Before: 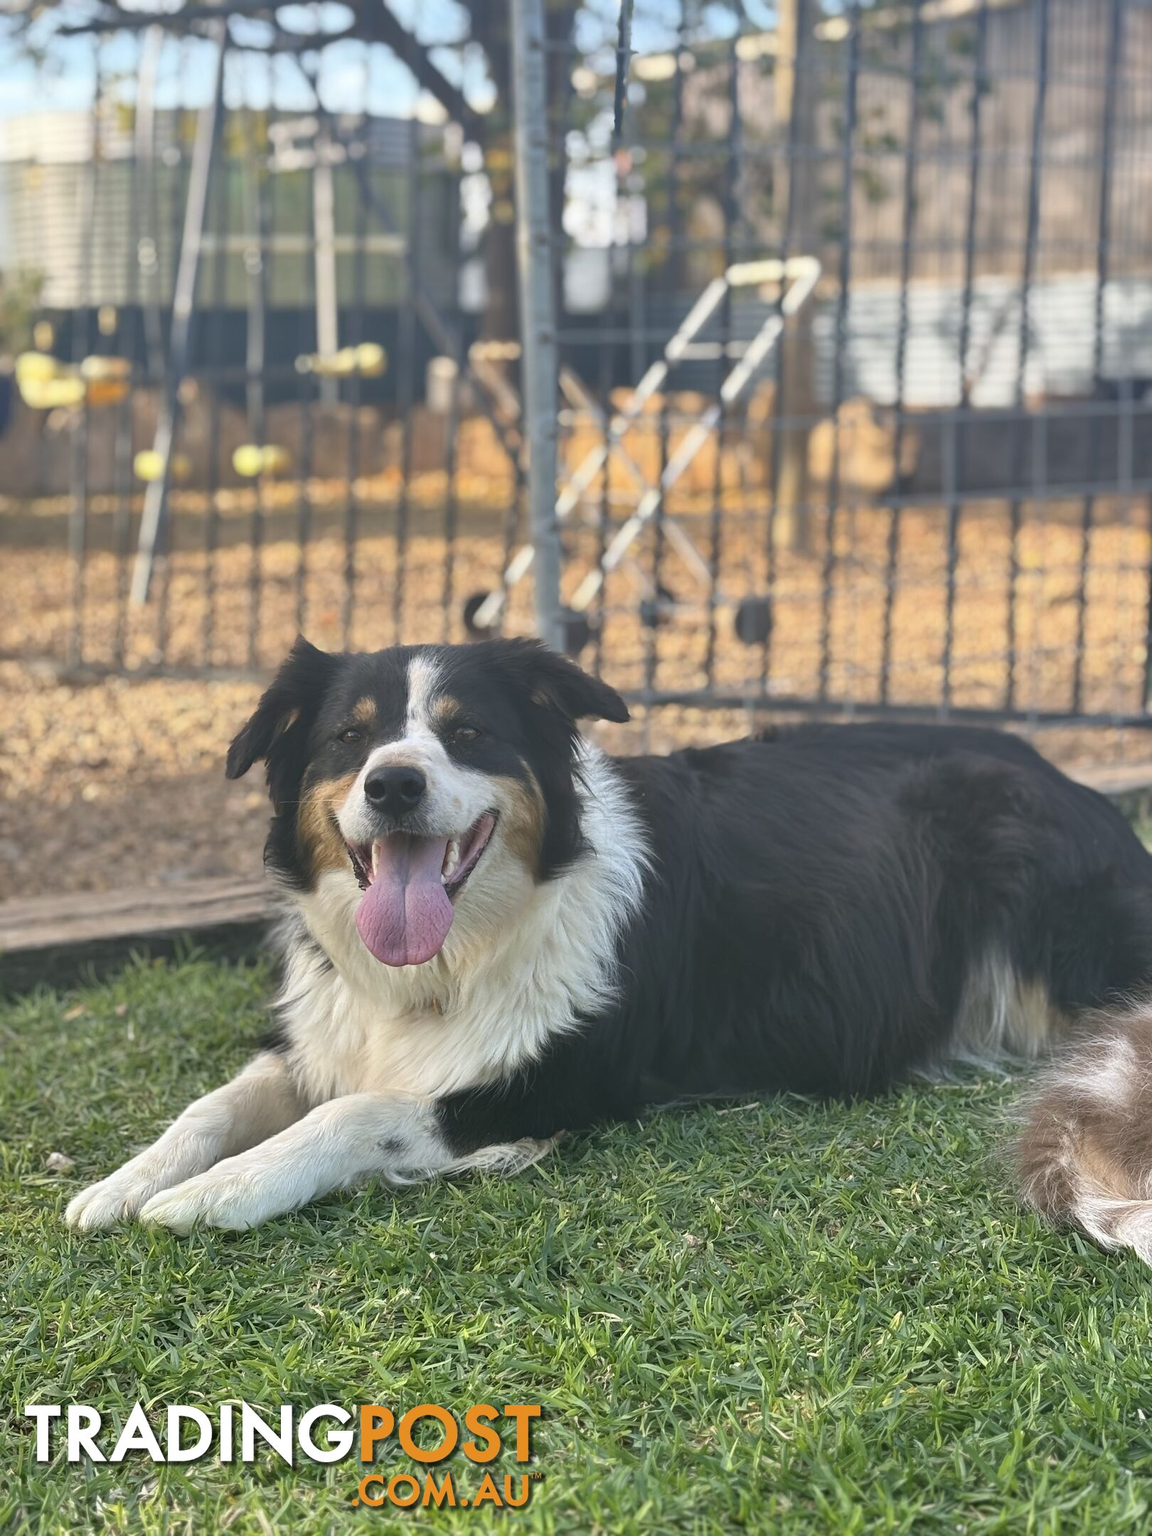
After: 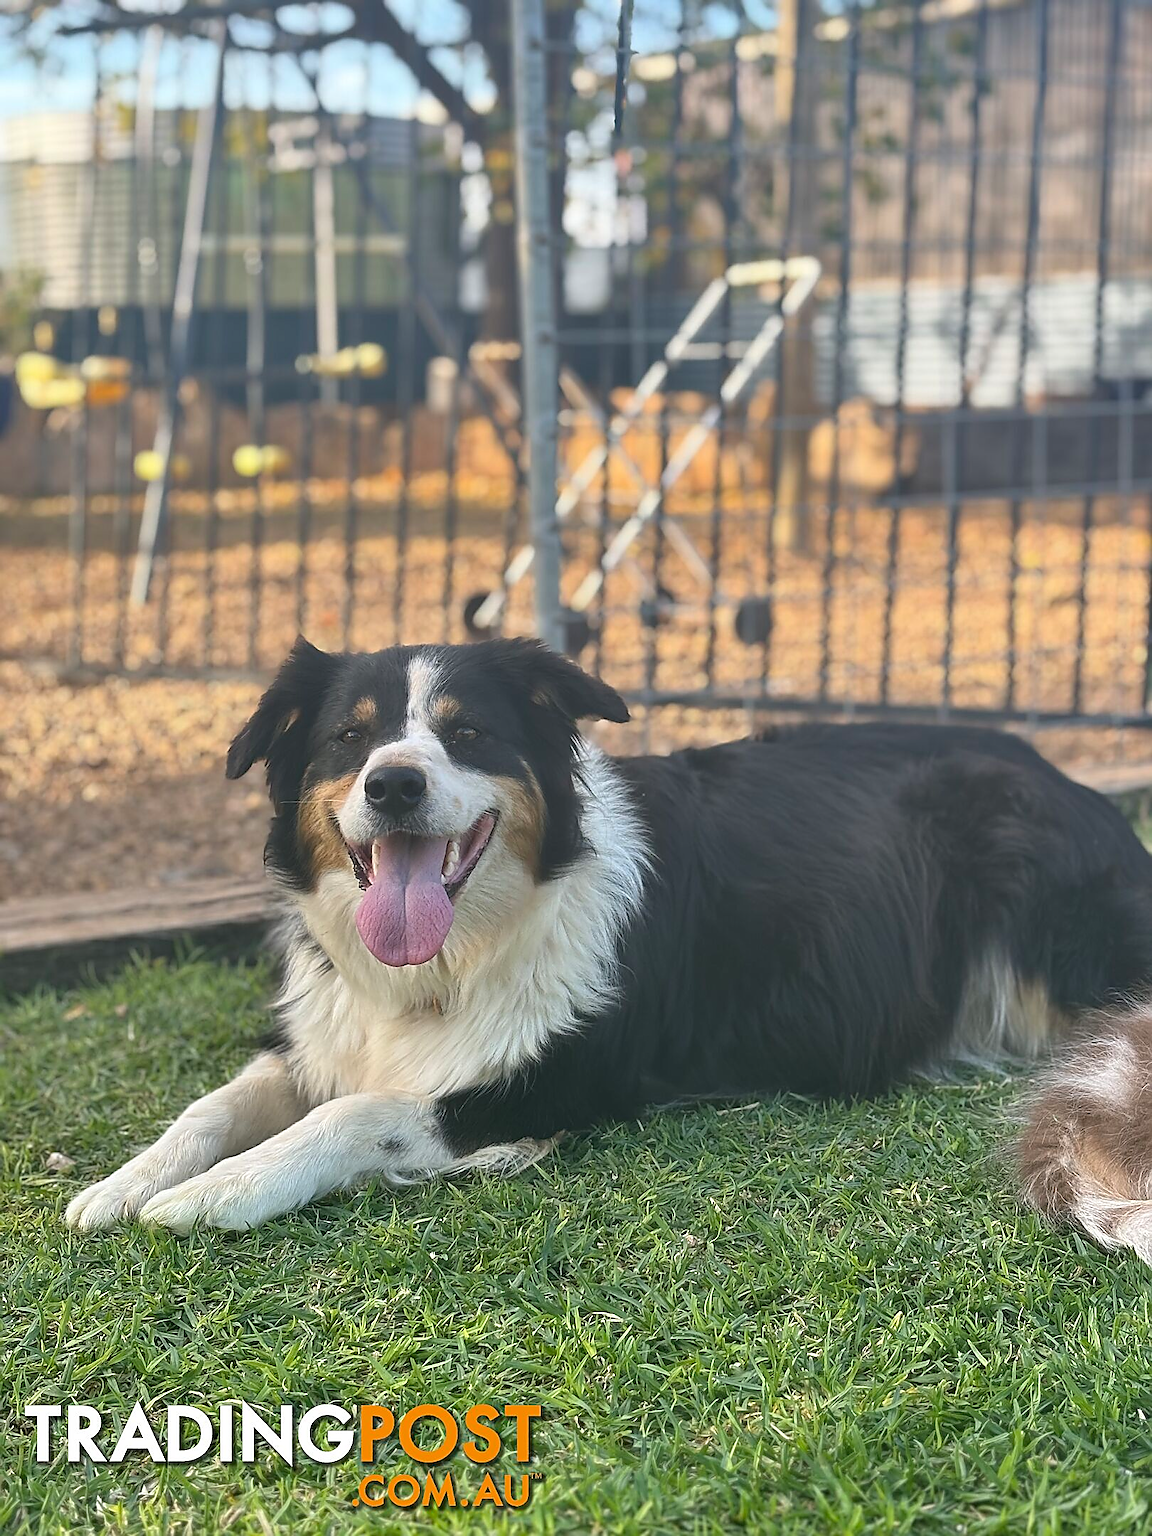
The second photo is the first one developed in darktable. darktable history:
sharpen: radius 1.406, amount 1.24, threshold 0.806
